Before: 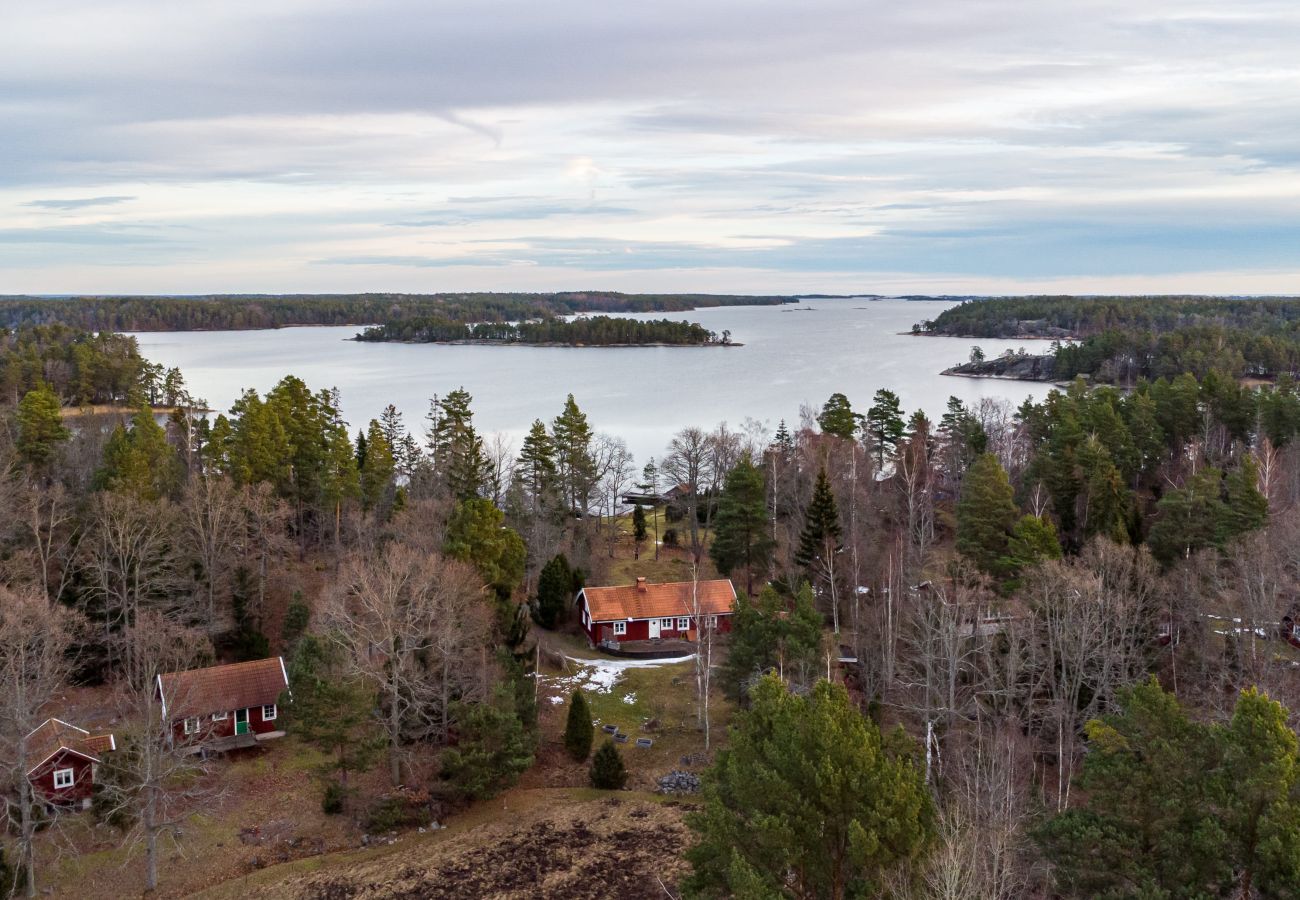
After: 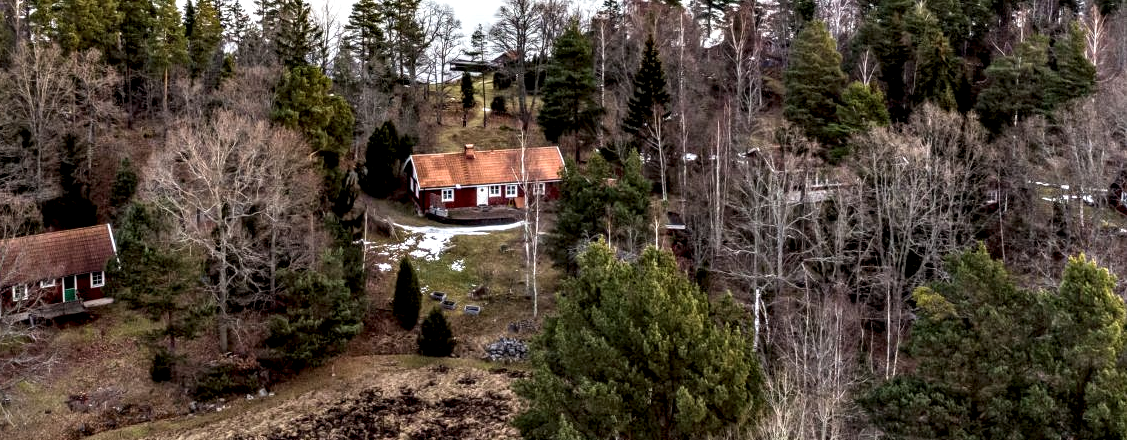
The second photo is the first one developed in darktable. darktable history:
local contrast: detail 204%
color zones: curves: ch0 [(0.25, 0.5) (0.428, 0.473) (0.75, 0.5)]; ch1 [(0.243, 0.479) (0.398, 0.452) (0.75, 0.5)]
crop and rotate: left 13.299%, top 48.157%, bottom 2.92%
